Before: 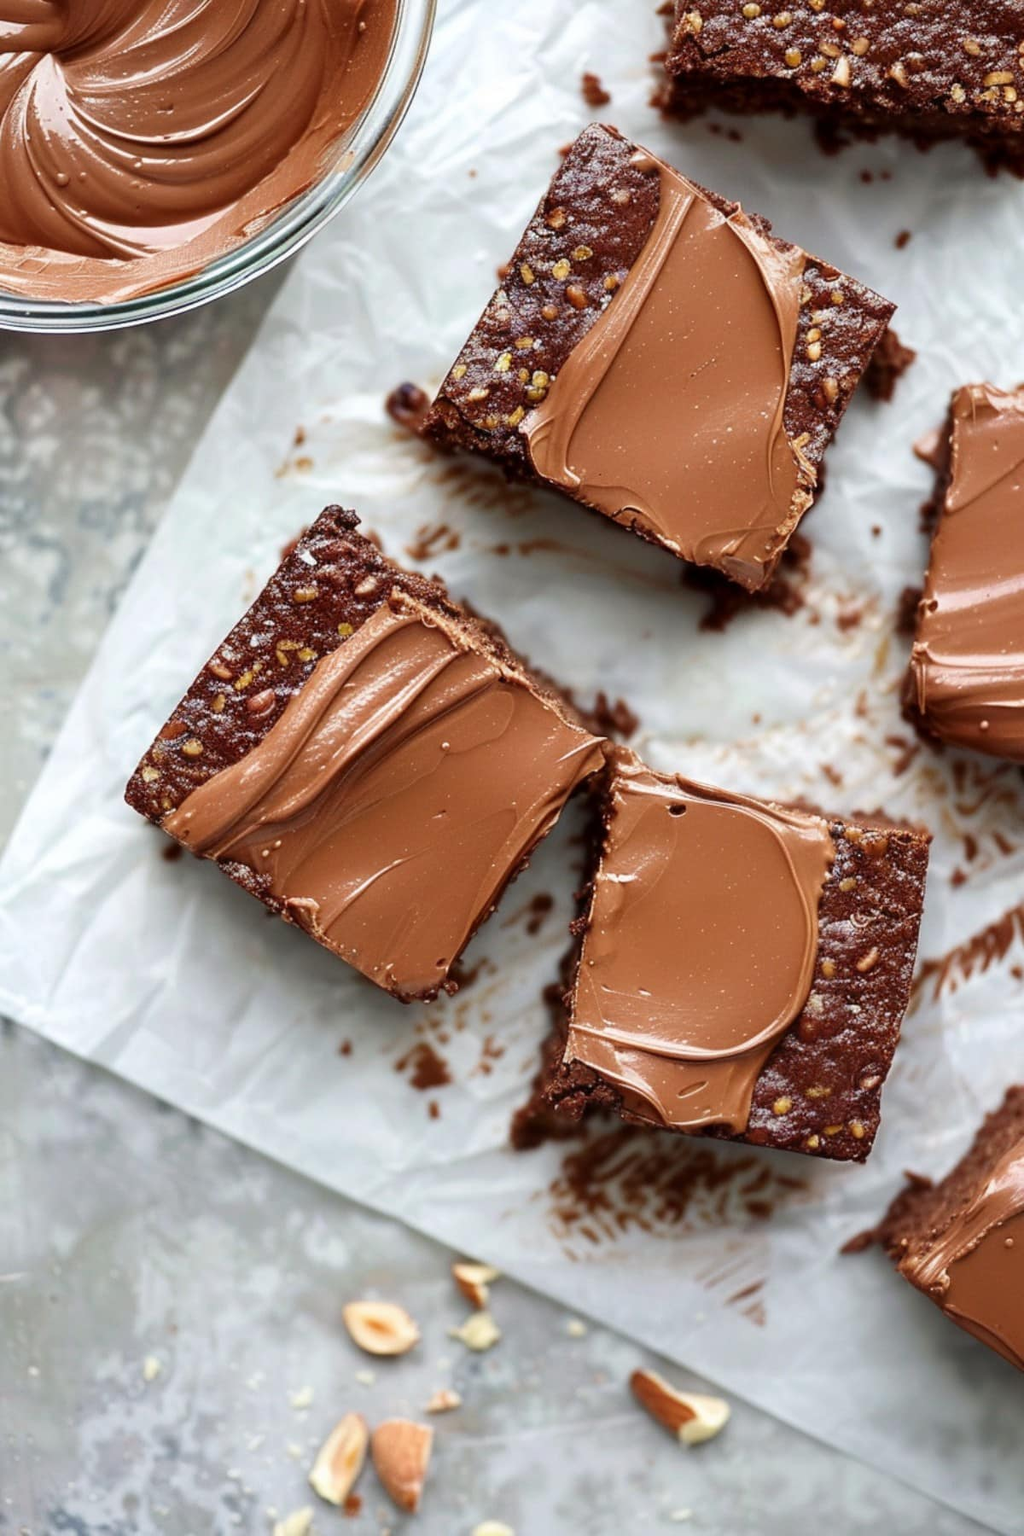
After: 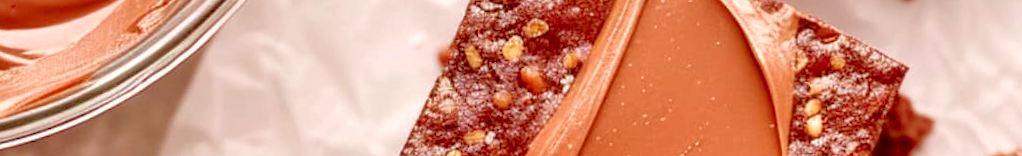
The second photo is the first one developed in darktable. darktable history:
color correction: highlights a* 9.03, highlights b* 8.71, shadows a* 40, shadows b* 40, saturation 0.8
tone equalizer: -7 EV 0.15 EV, -6 EV 0.6 EV, -5 EV 1.15 EV, -4 EV 1.33 EV, -3 EV 1.15 EV, -2 EV 0.6 EV, -1 EV 0.15 EV, mask exposure compensation -0.5 EV
crop and rotate: left 9.644%, top 9.491%, right 6.021%, bottom 80.509%
rotate and perspective: rotation -3.52°, crop left 0.036, crop right 0.964, crop top 0.081, crop bottom 0.919
